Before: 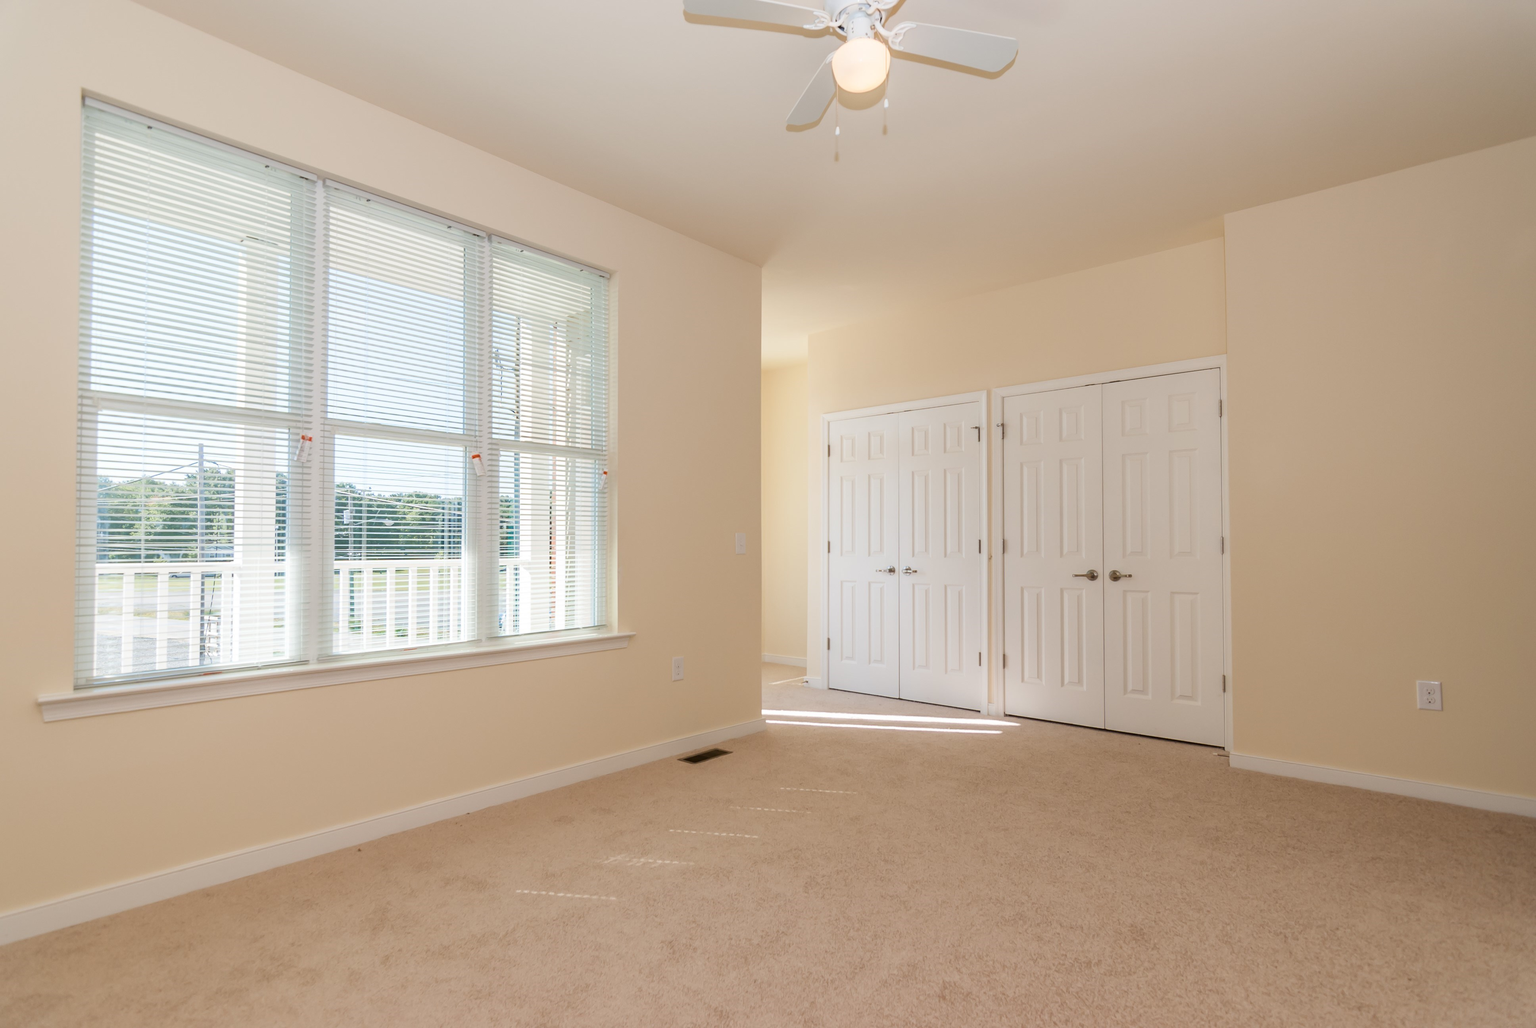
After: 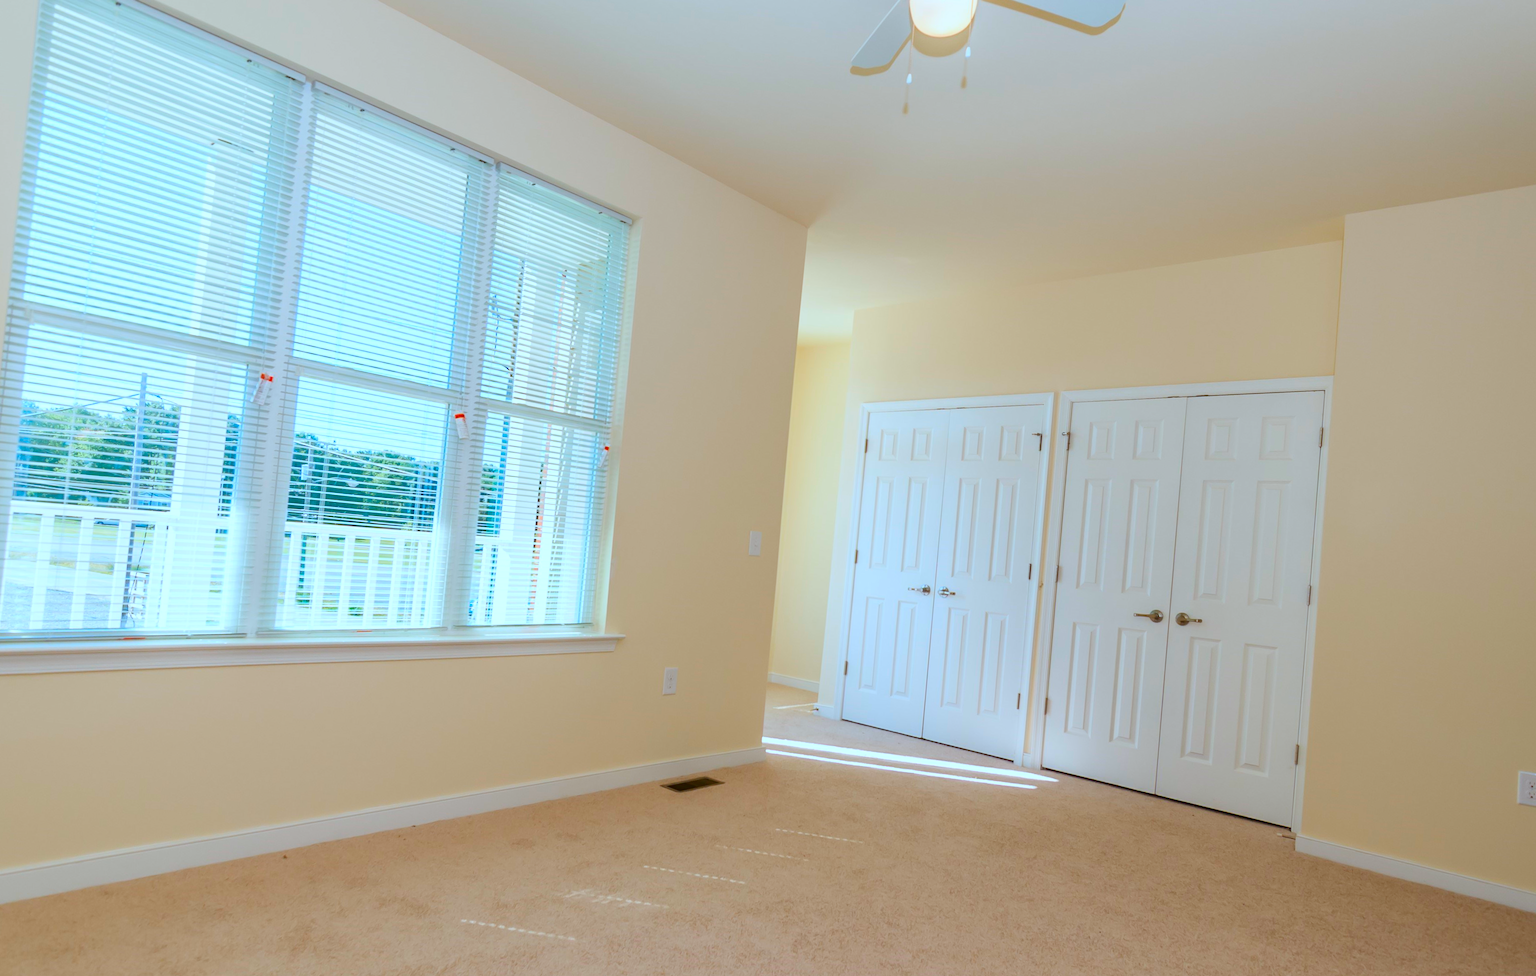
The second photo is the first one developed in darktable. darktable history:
color calibration: illuminant F (fluorescent), F source F9 (Cool White Deluxe 4150 K) – high CRI, x 0.374, y 0.373, temperature 4158.34 K
rotate and perspective: rotation 5.12°, automatic cropping off
color correction: saturation 1.8
crop: left 7.856%, top 11.836%, right 10.12%, bottom 15.387%
